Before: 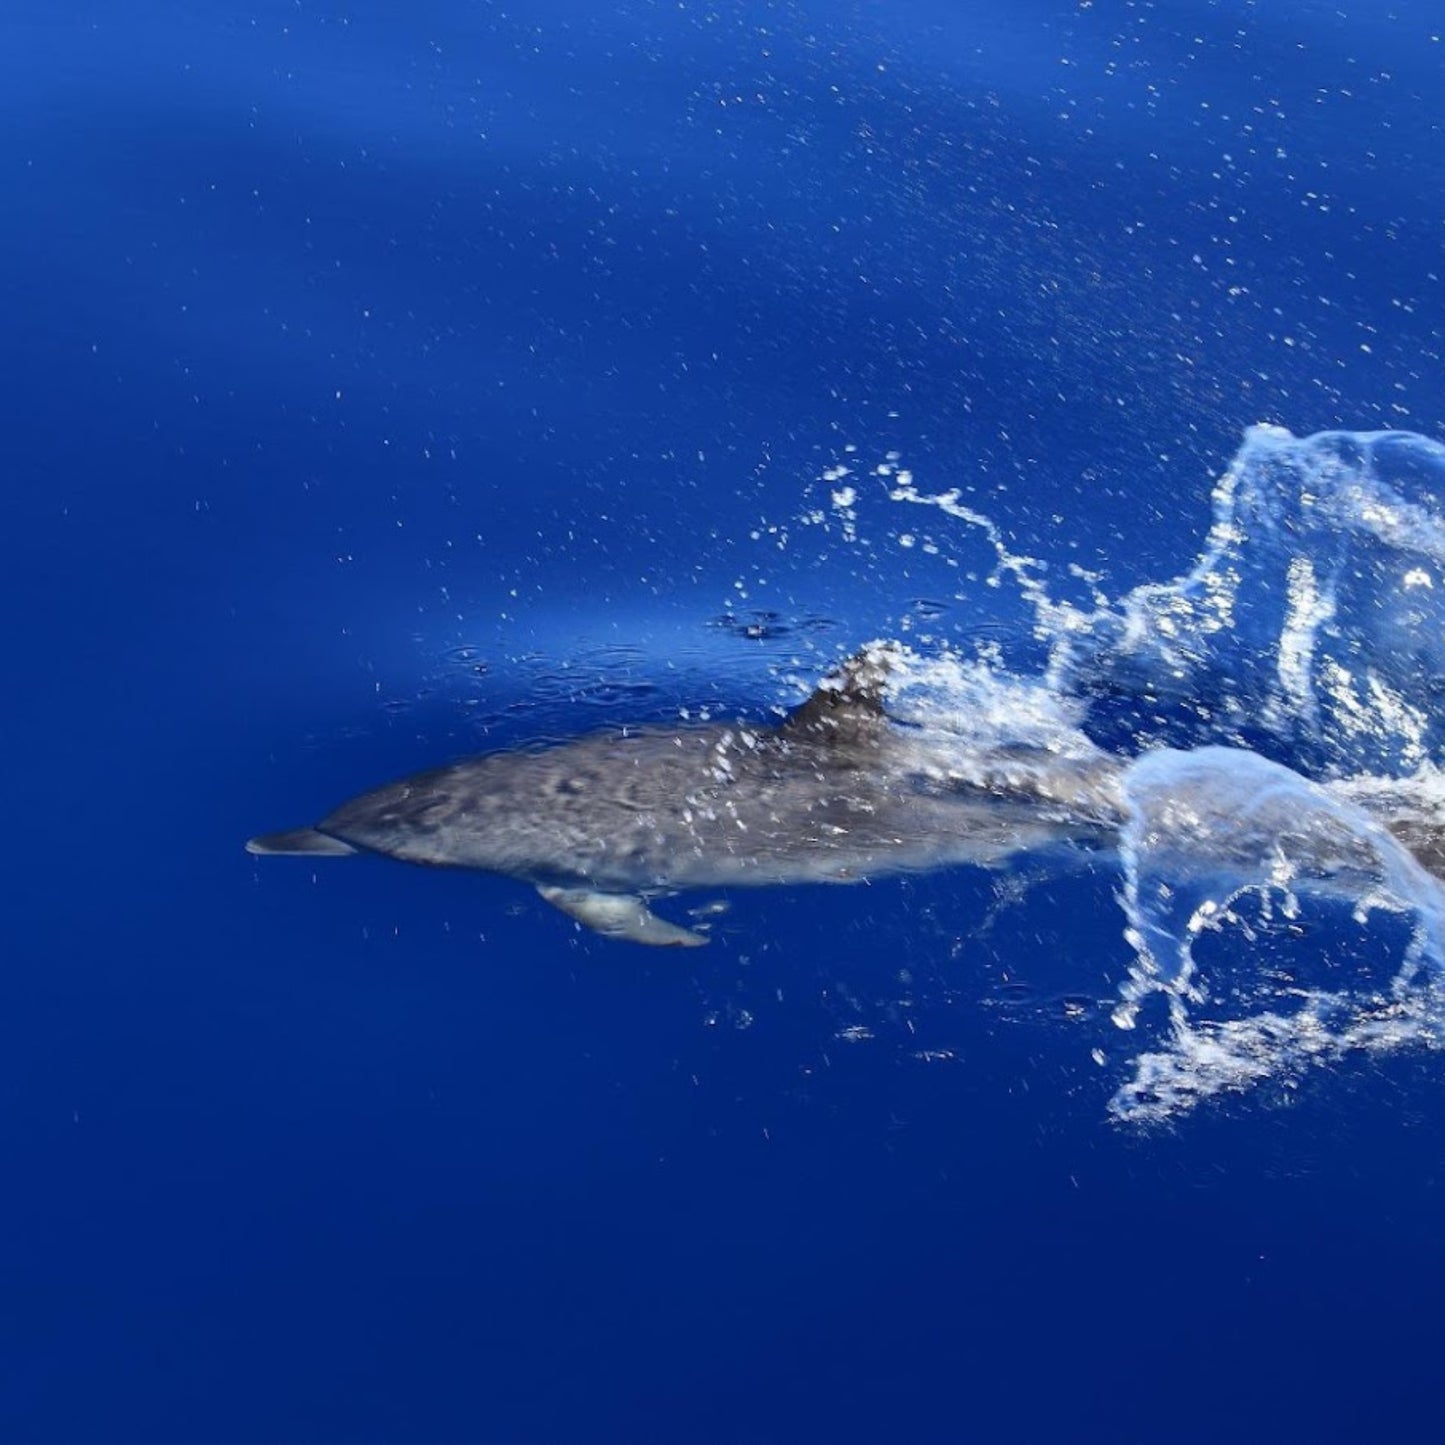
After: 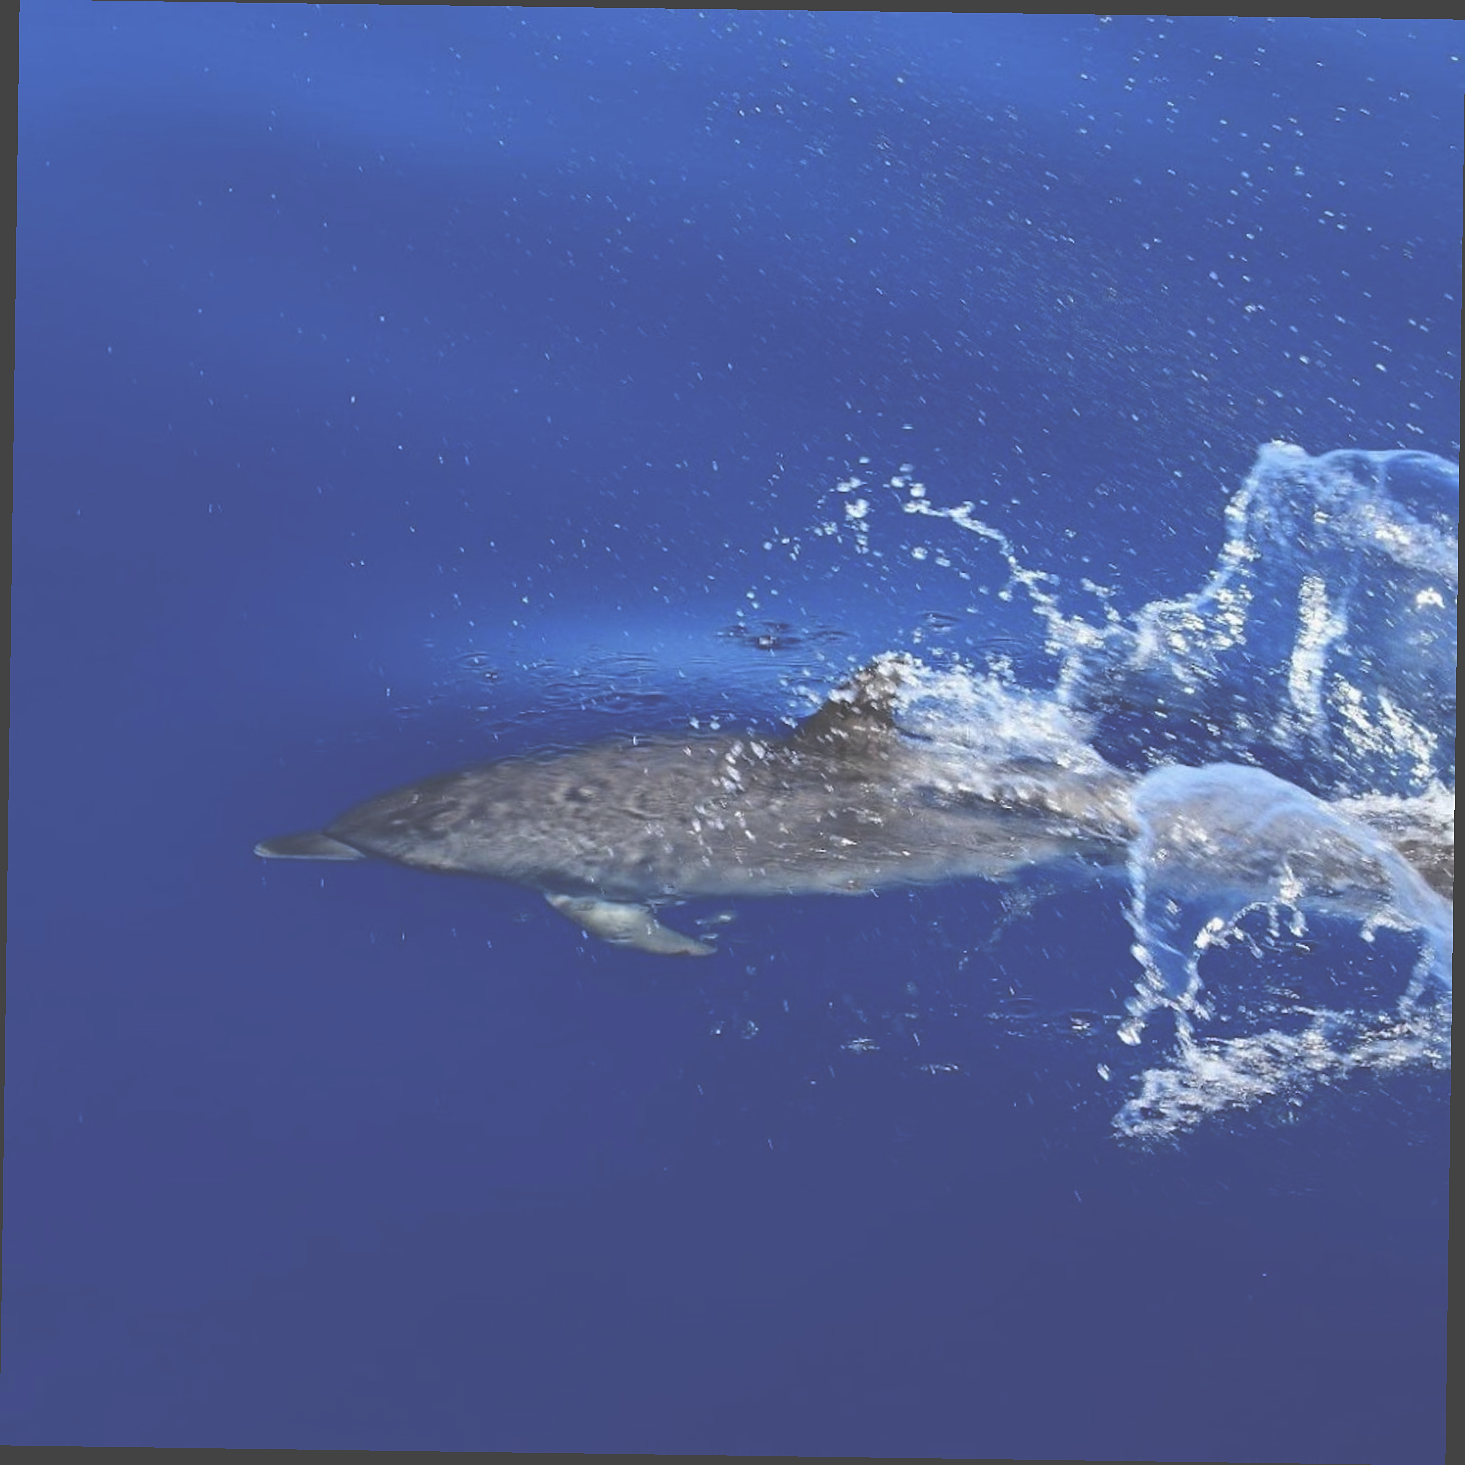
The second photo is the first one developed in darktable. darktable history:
rotate and perspective: rotation 0.8°, automatic cropping off
sharpen: radius 0.969, amount 0.604
exposure: black level correction -0.062, exposure -0.05 EV, compensate highlight preservation false
